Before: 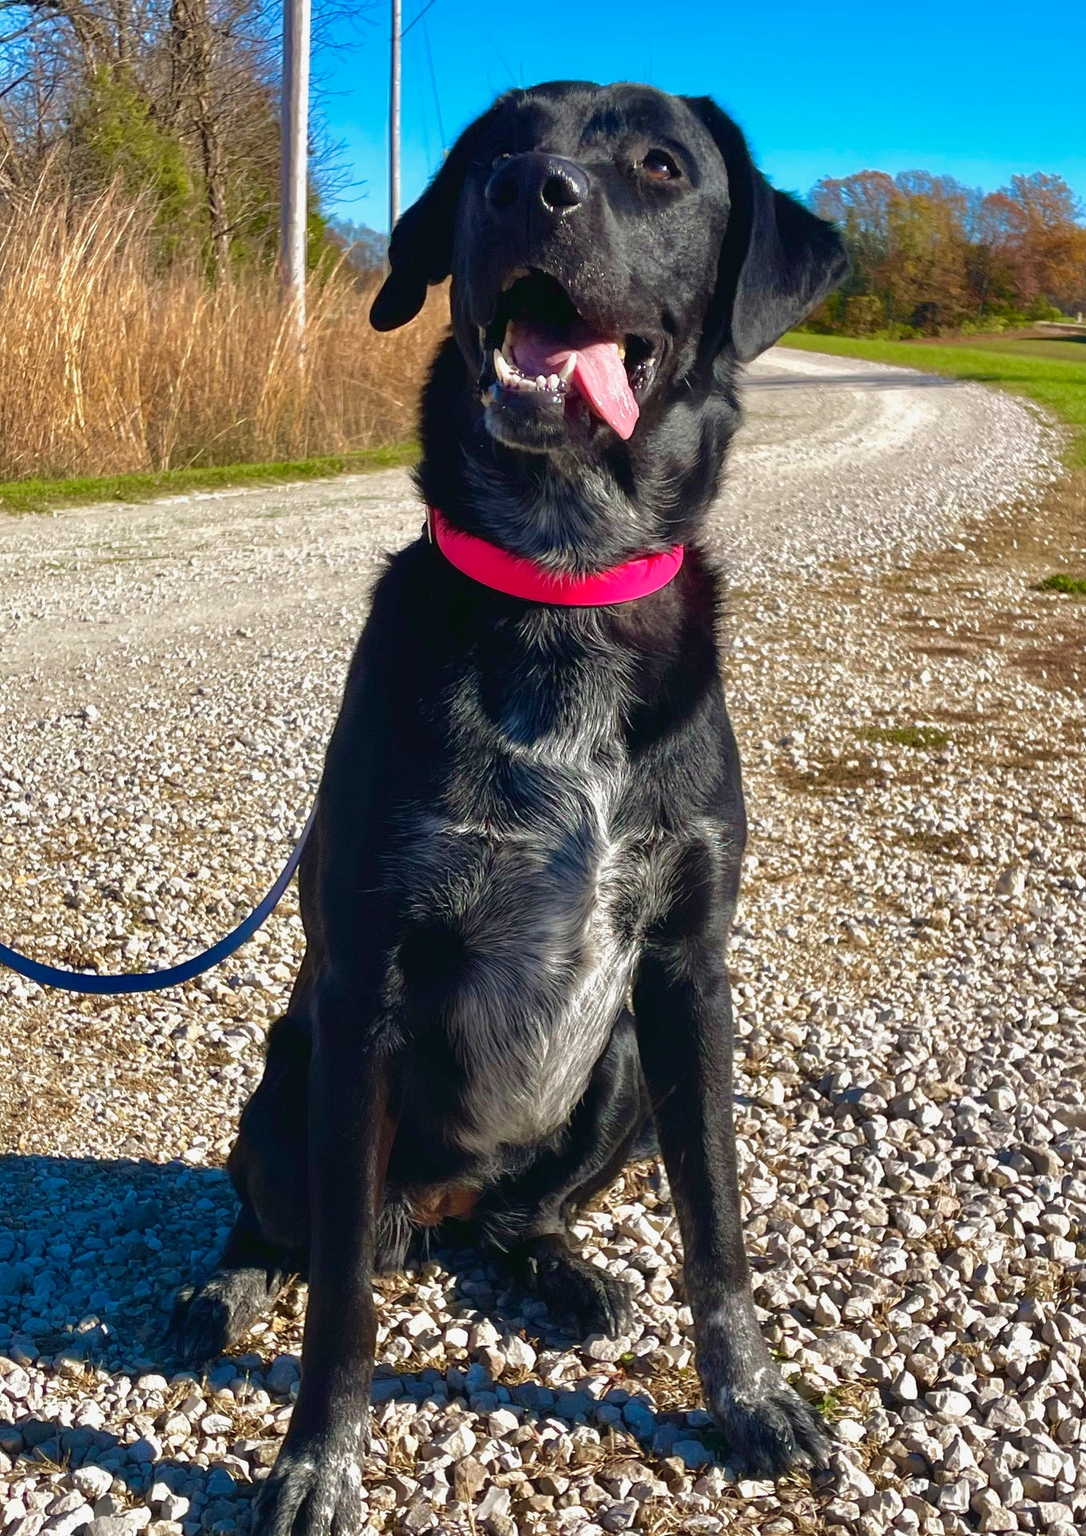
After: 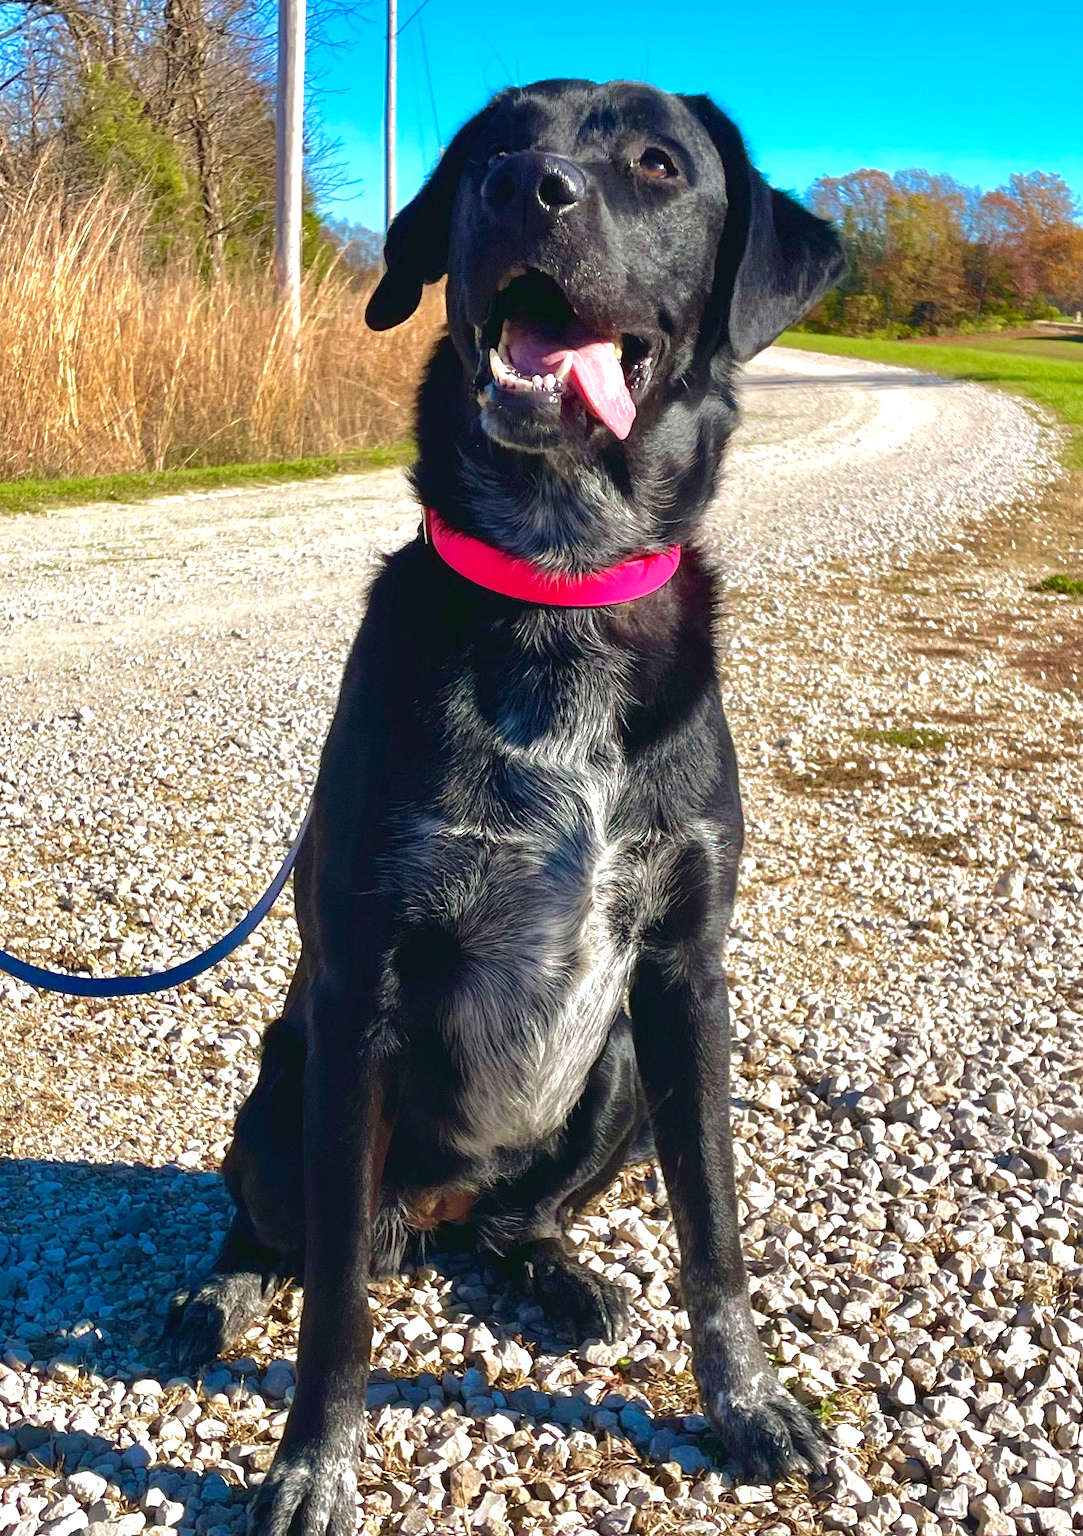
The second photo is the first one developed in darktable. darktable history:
crop and rotate: left 0.614%, top 0.179%, bottom 0.309%
exposure: exposure 0.564 EV, compensate highlight preservation false
white balance: emerald 1
